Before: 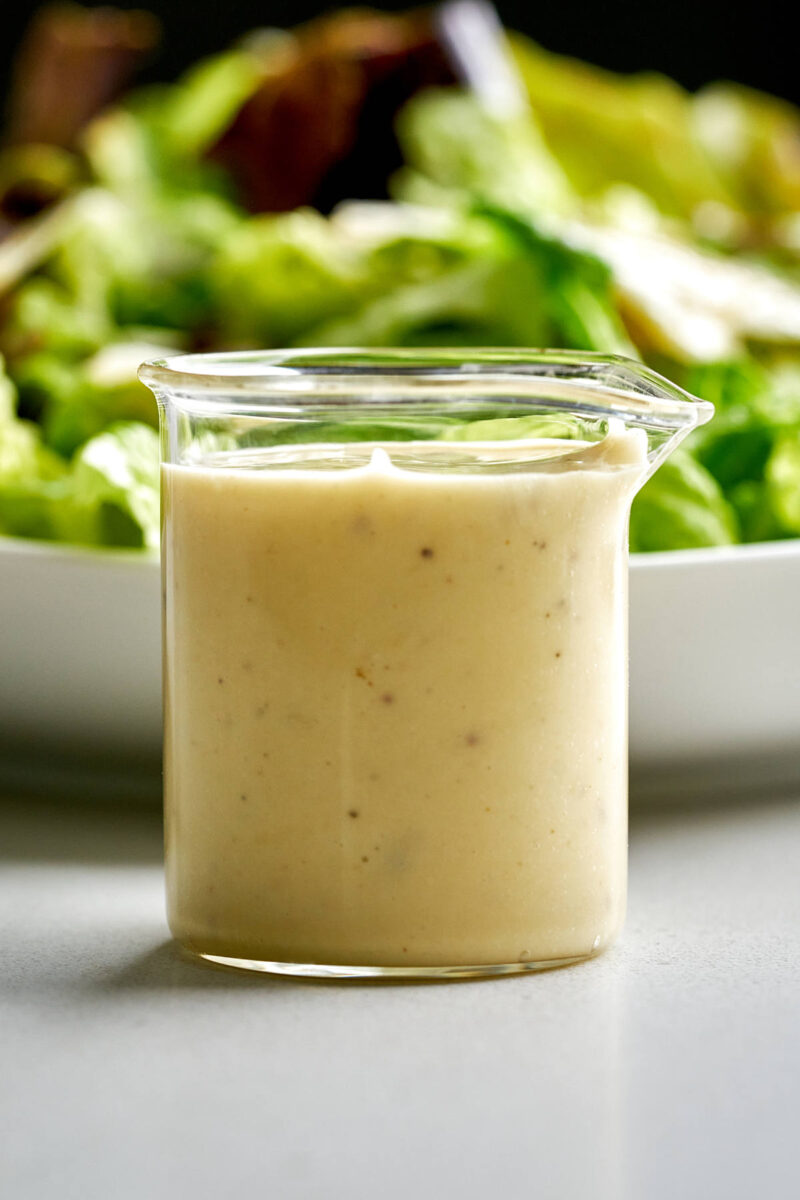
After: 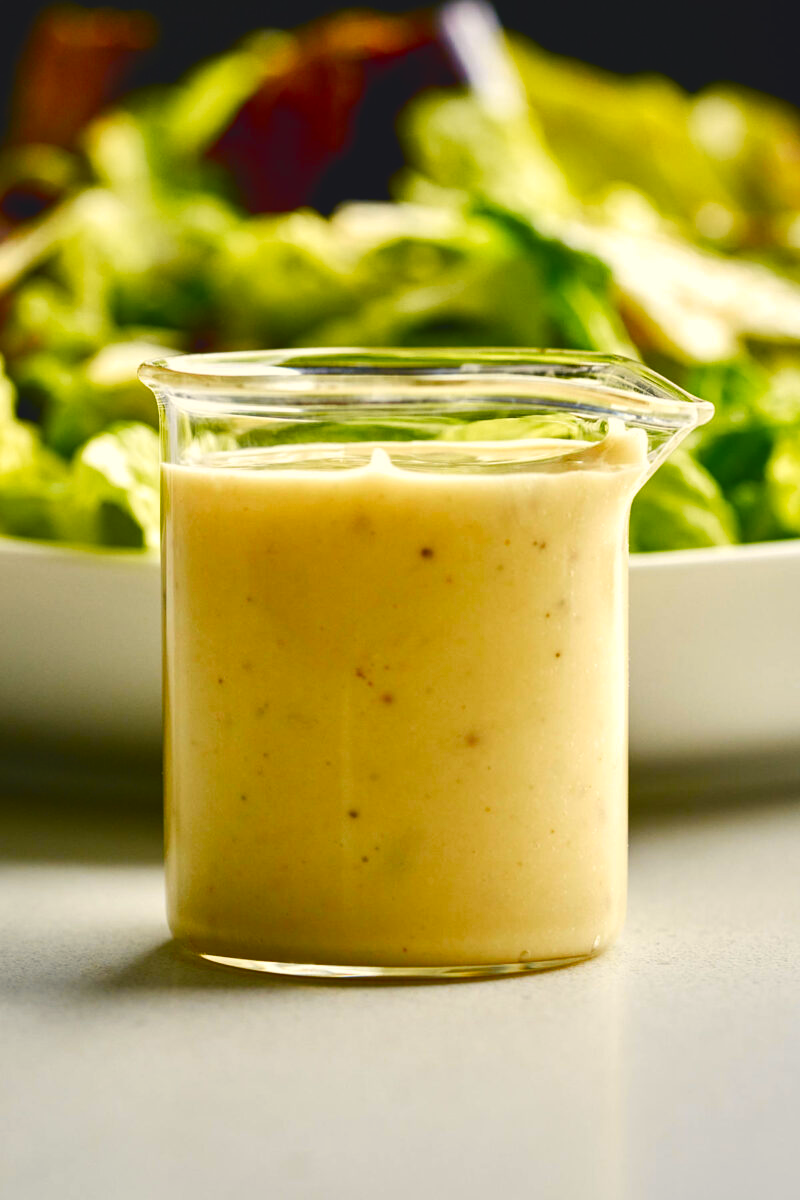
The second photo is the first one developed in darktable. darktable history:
tone curve: curves: ch0 [(0, 0) (0.227, 0.17) (0.766, 0.774) (1, 1)]; ch1 [(0, 0) (0.114, 0.127) (0.437, 0.452) (0.498, 0.495) (0.579, 0.602) (1, 1)]; ch2 [(0, 0) (0.233, 0.259) (0.493, 0.492) (0.568, 0.596) (1, 1)], color space Lab, independent channels, preserve colors none
color balance rgb: shadows lift › chroma 3%, shadows lift › hue 280.8°, power › hue 330°, highlights gain › chroma 3%, highlights gain › hue 75.6°, global offset › luminance 1.5%, perceptual saturation grading › global saturation 20%, perceptual saturation grading › highlights -25%, perceptual saturation grading › shadows 50%, global vibrance 30%
tone equalizer: on, module defaults
